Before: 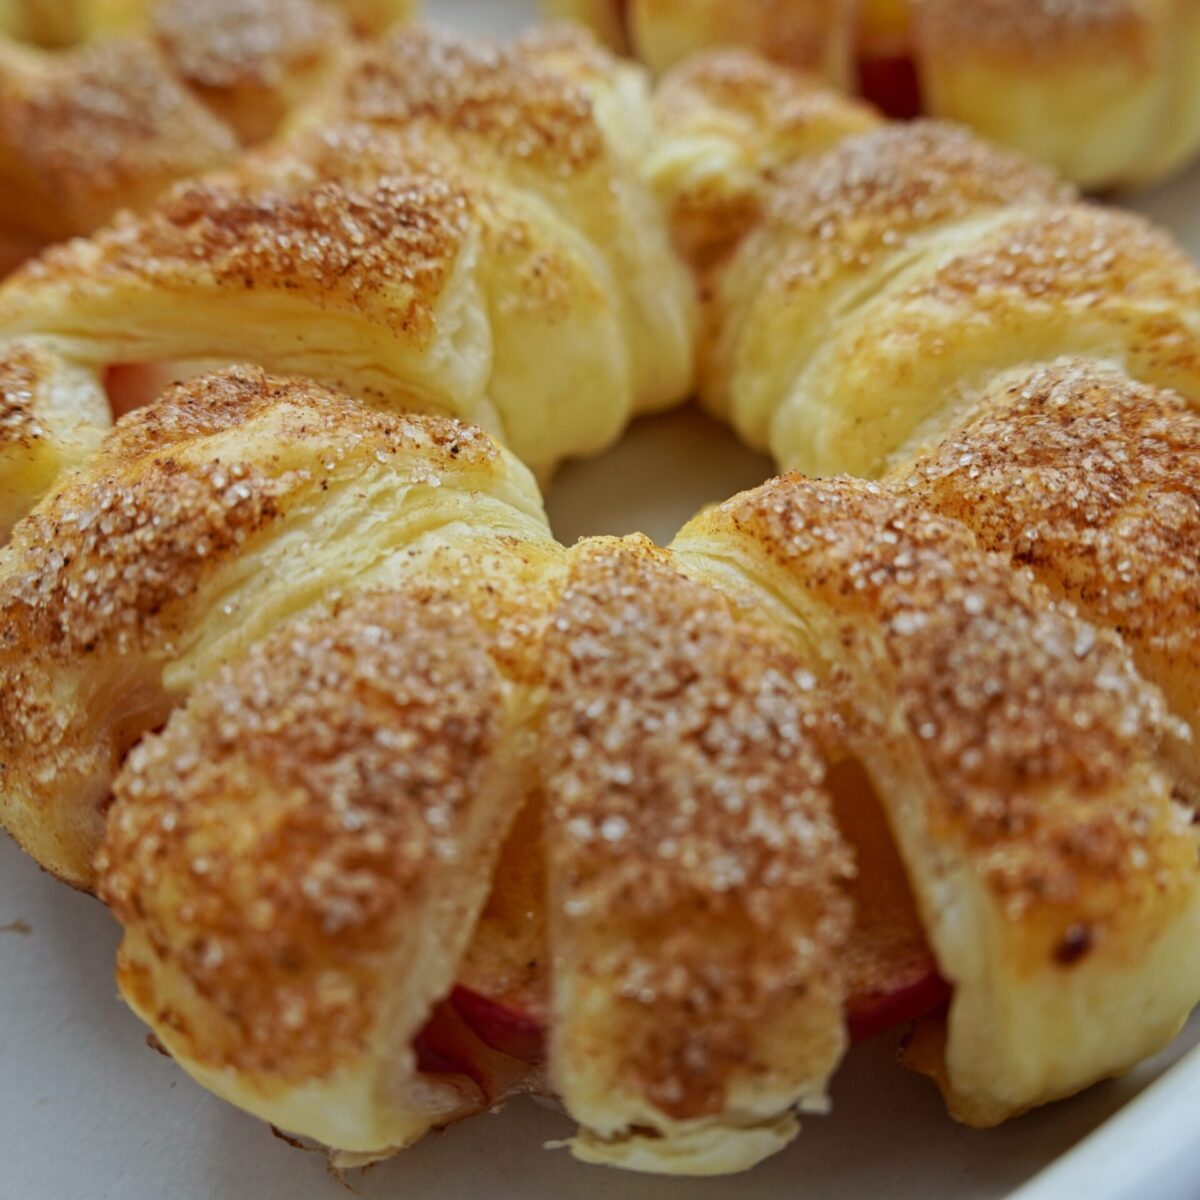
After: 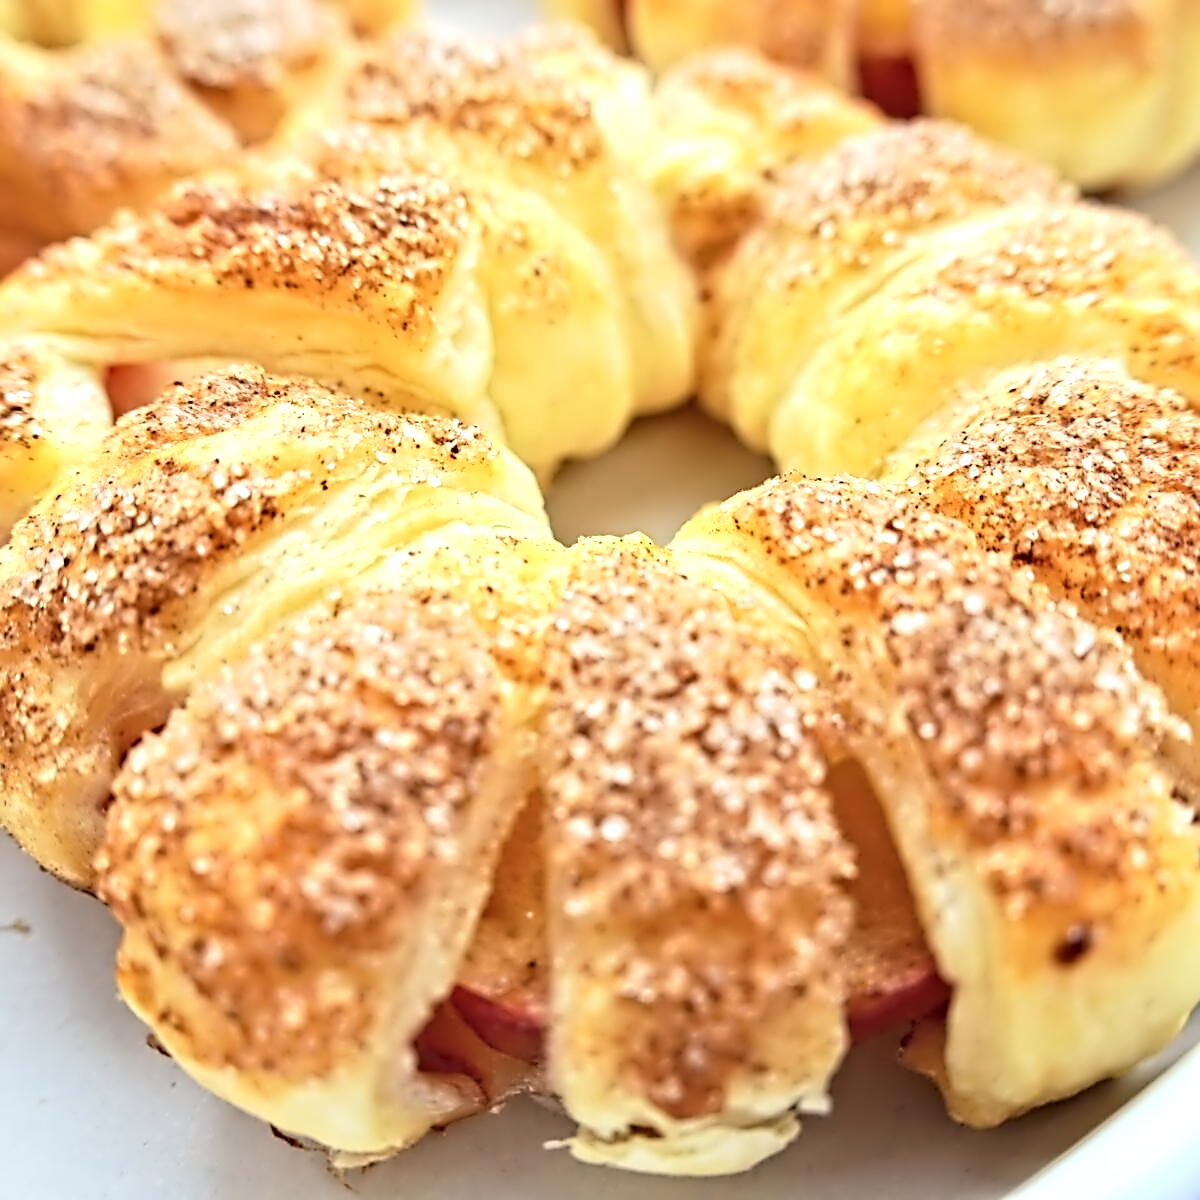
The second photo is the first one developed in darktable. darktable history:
contrast brightness saturation: contrast 0.139, brightness 0.219
exposure: exposure 1.059 EV, compensate highlight preservation false
contrast equalizer: octaves 7, y [[0.5, 0.542, 0.583, 0.625, 0.667, 0.708], [0.5 ×6], [0.5 ×6], [0, 0.033, 0.067, 0.1, 0.133, 0.167], [0, 0.05, 0.1, 0.15, 0.2, 0.25]]
sharpen: on, module defaults
